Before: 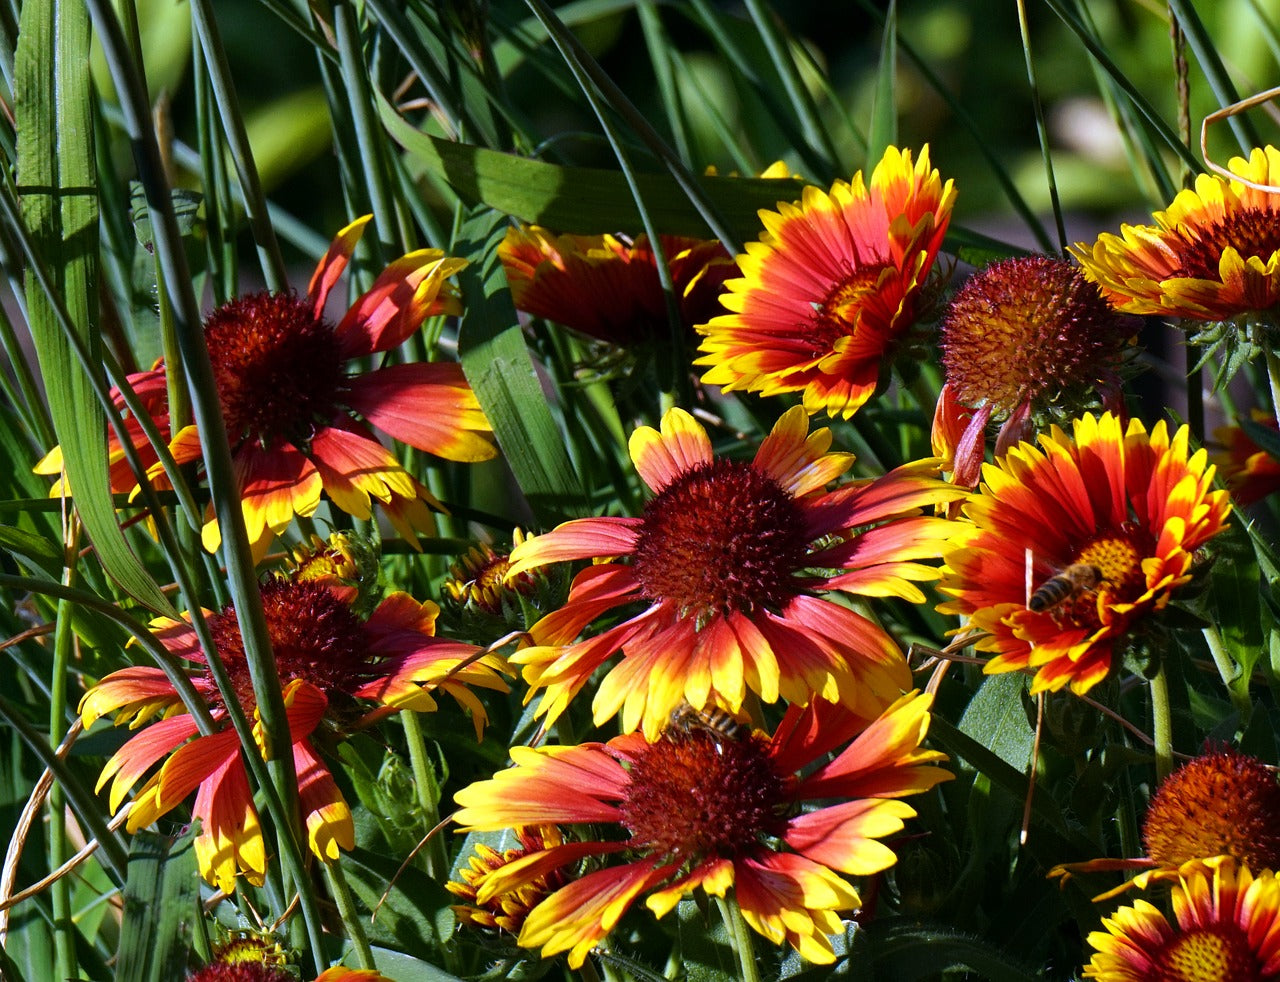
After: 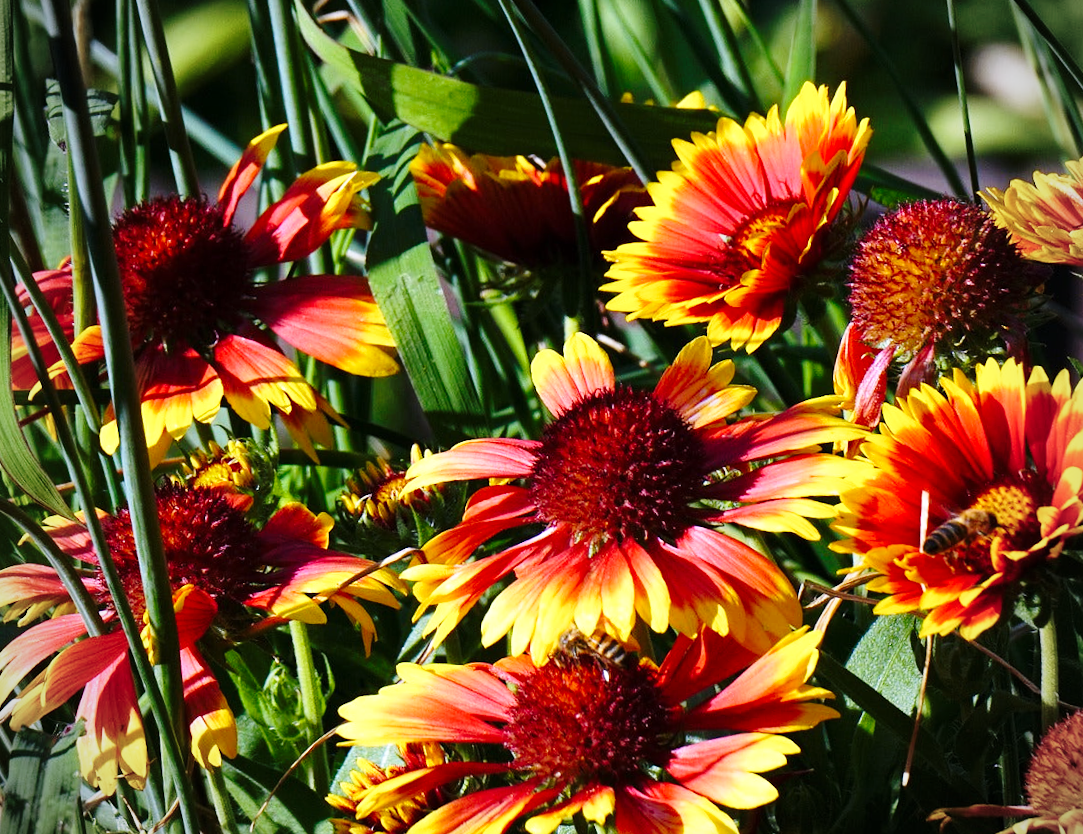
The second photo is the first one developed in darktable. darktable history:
vignetting: on, module defaults
crop and rotate: angle -2.89°, left 5.127%, top 5.183%, right 4.775%, bottom 4.318%
base curve: curves: ch0 [(0, 0) (0.028, 0.03) (0.121, 0.232) (0.46, 0.748) (0.859, 0.968) (1, 1)], preserve colors none
